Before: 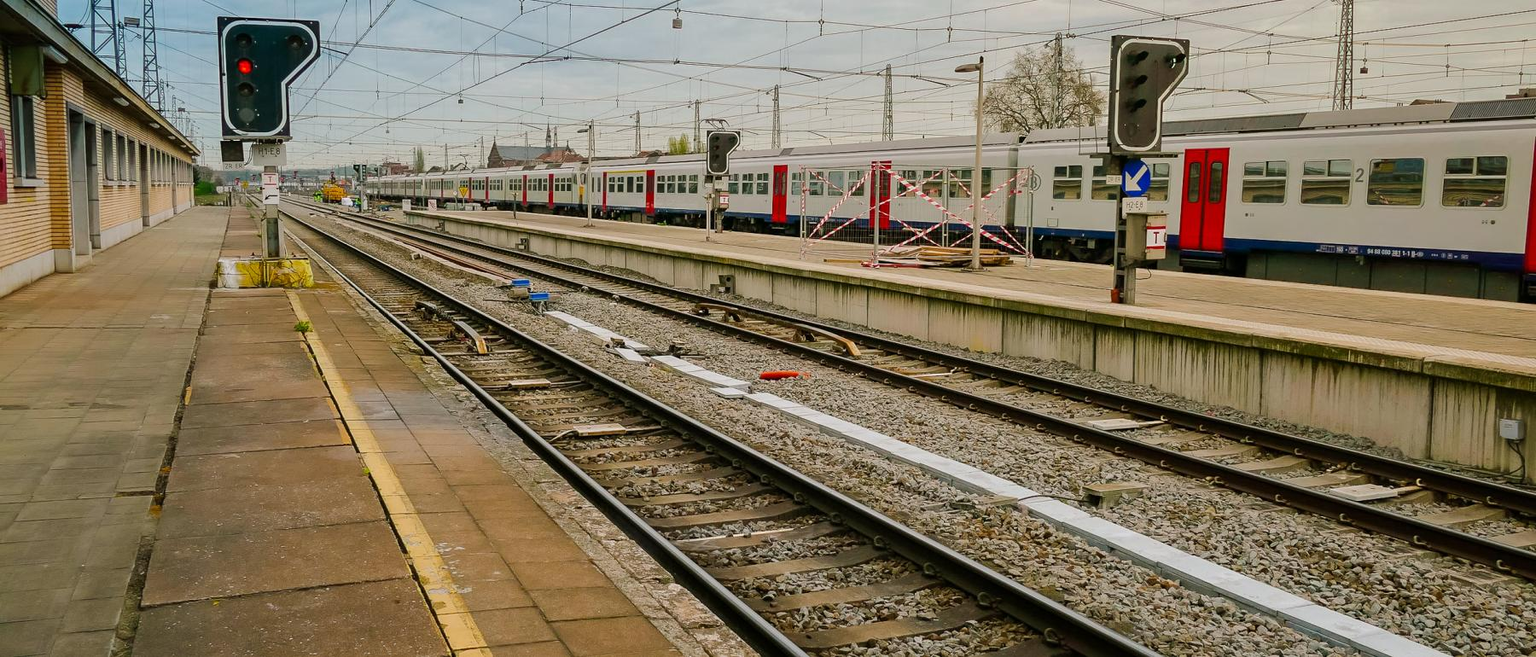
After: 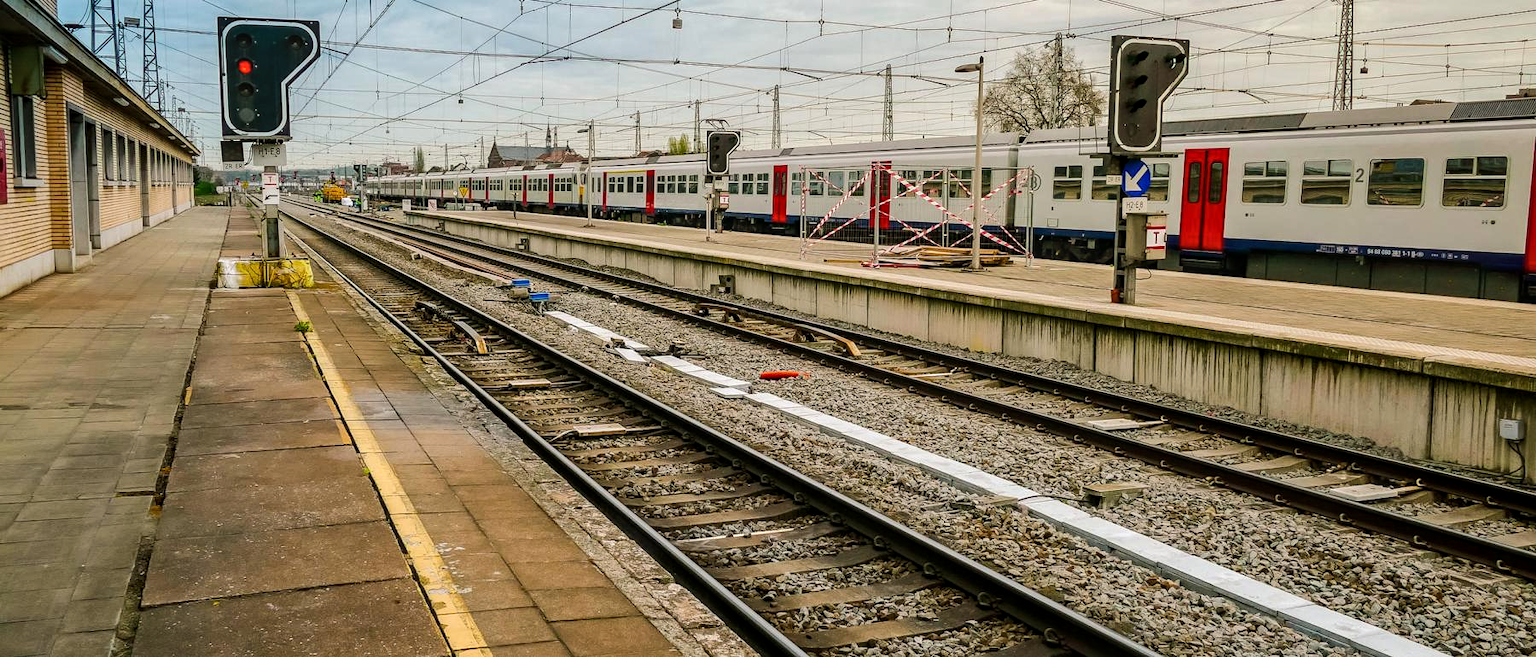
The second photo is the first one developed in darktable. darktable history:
local contrast: on, module defaults
tone equalizer: -8 EV -0.417 EV, -7 EV -0.389 EV, -6 EV -0.333 EV, -5 EV -0.222 EV, -3 EV 0.222 EV, -2 EV 0.333 EV, -1 EV 0.389 EV, +0 EV 0.417 EV, edges refinement/feathering 500, mask exposure compensation -1.57 EV, preserve details no
